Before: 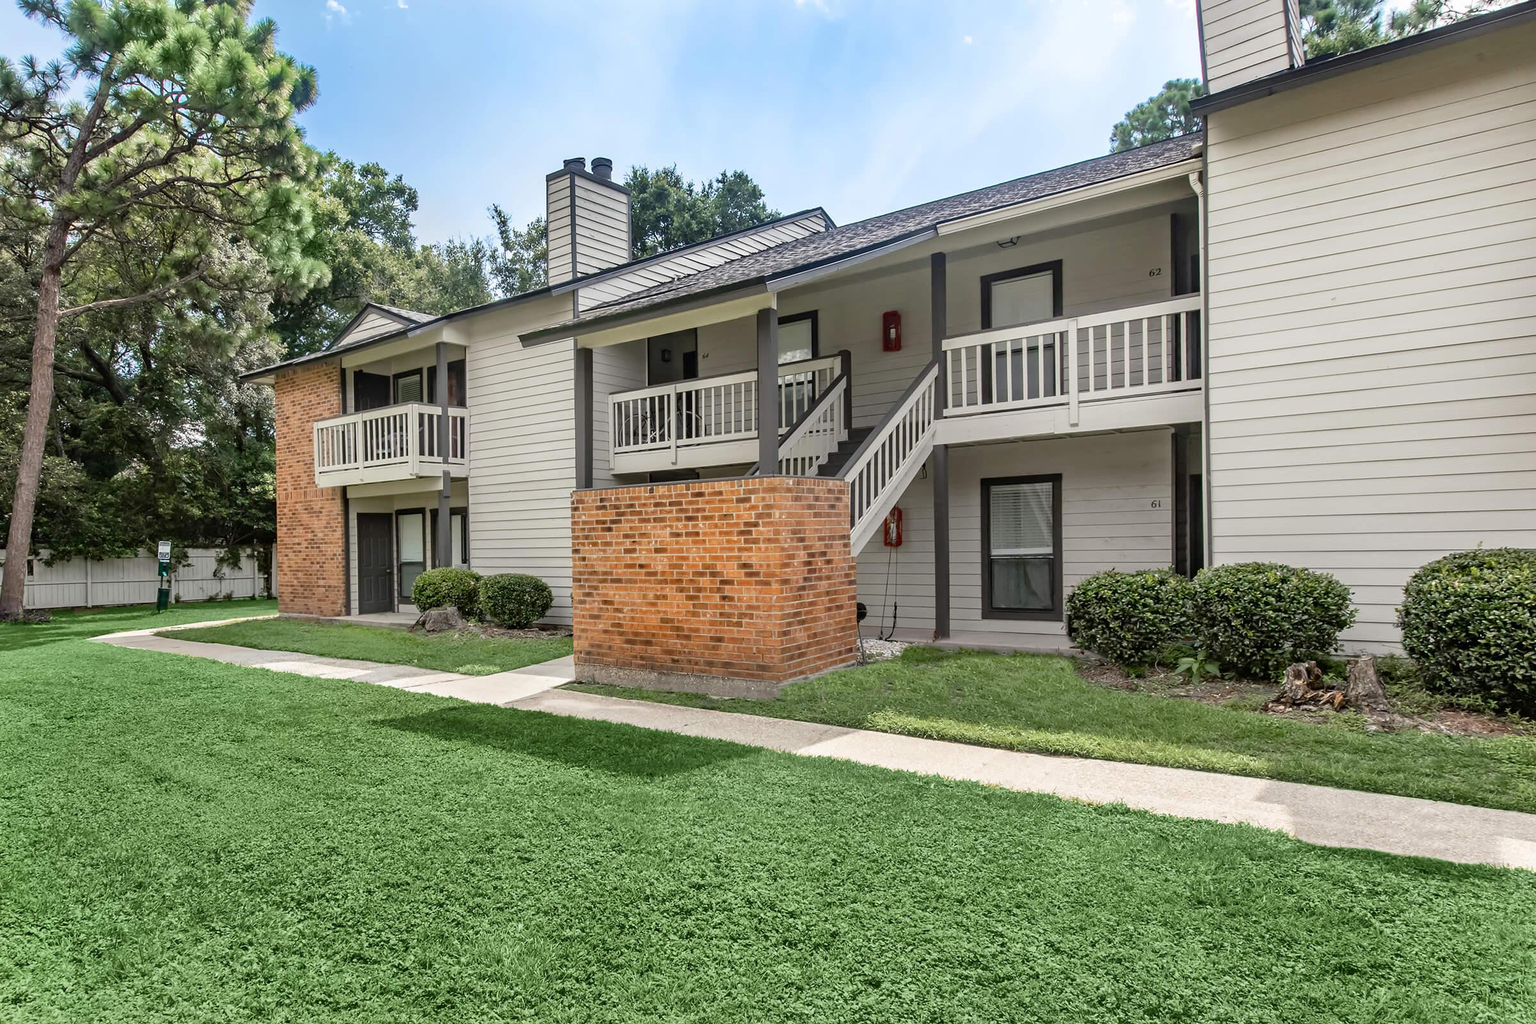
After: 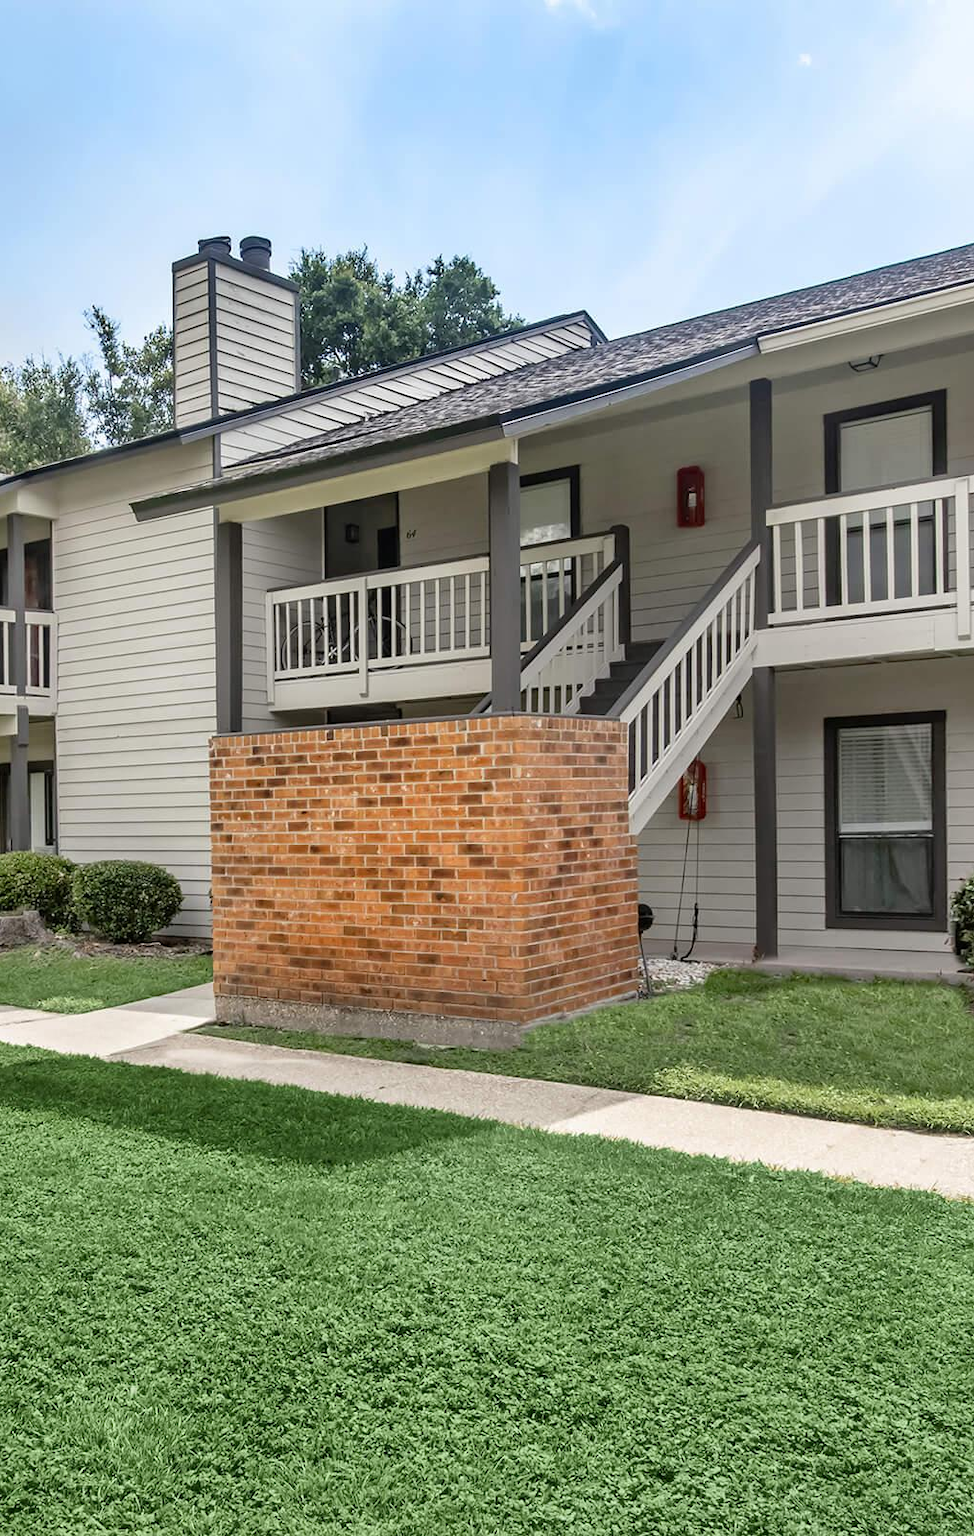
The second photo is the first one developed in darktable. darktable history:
crop: left 28.114%, right 29.585%
